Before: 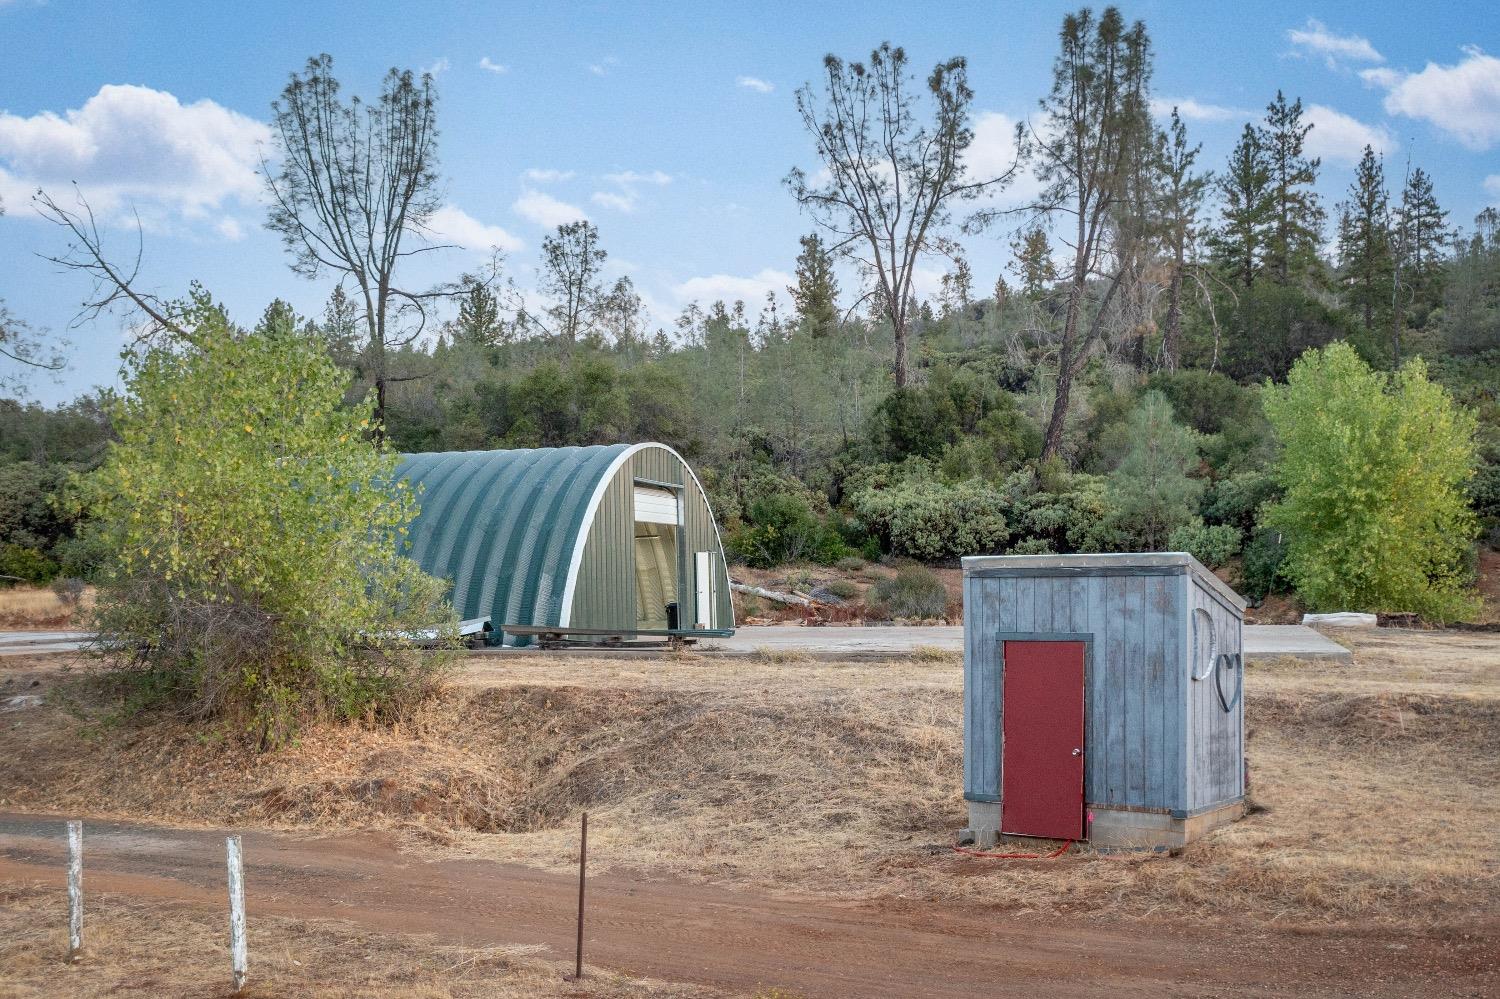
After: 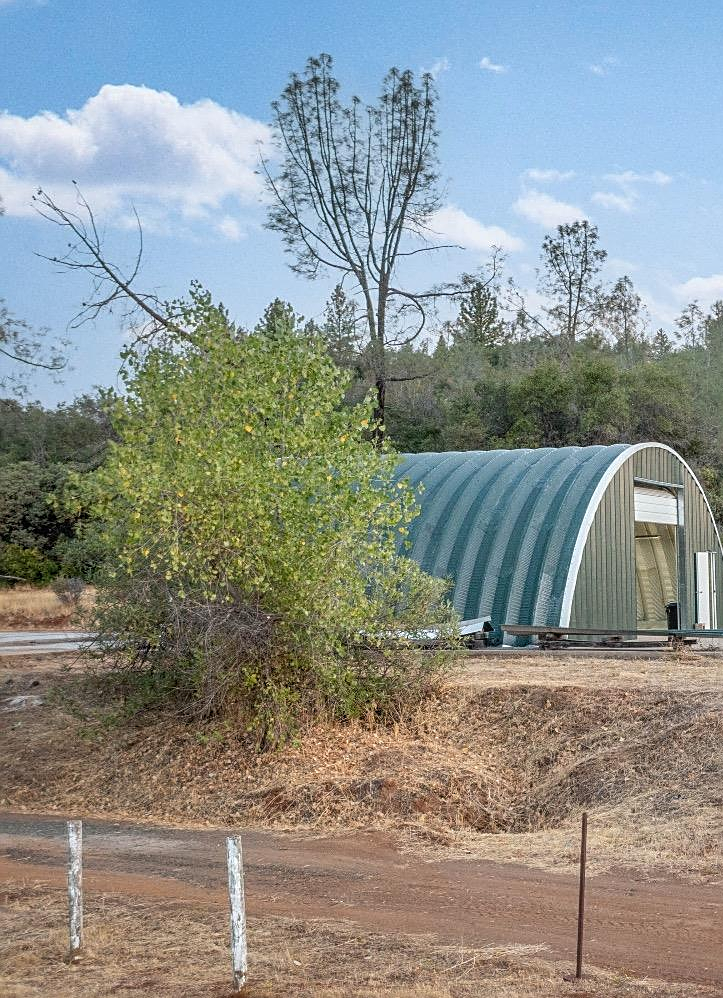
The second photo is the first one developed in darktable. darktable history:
levels: mode automatic, levels [0.029, 0.545, 0.971]
local contrast: detail 110%
crop and rotate: left 0.009%, top 0%, right 51.741%
sharpen: on, module defaults
